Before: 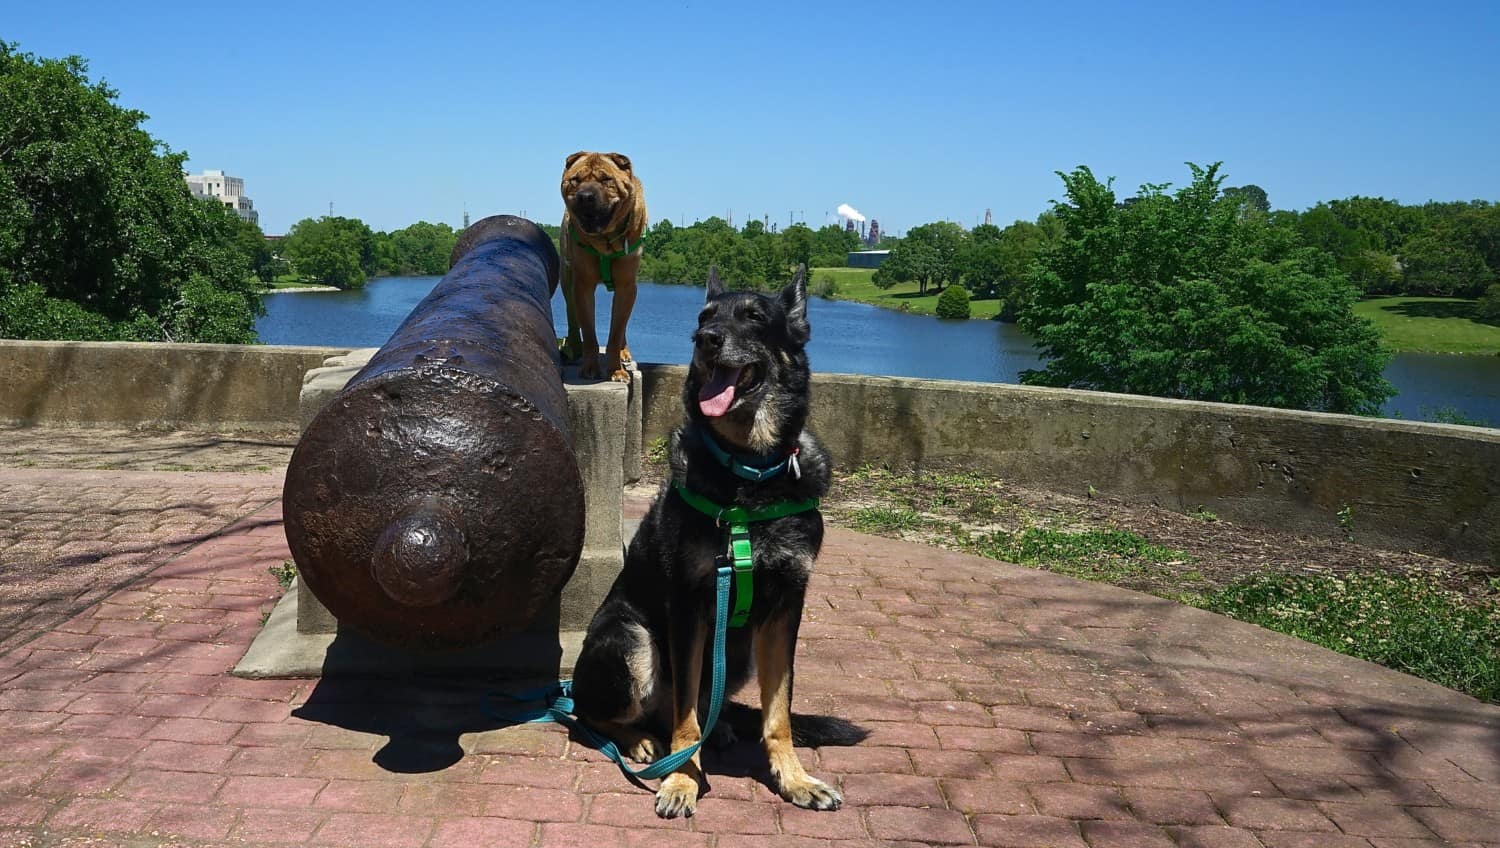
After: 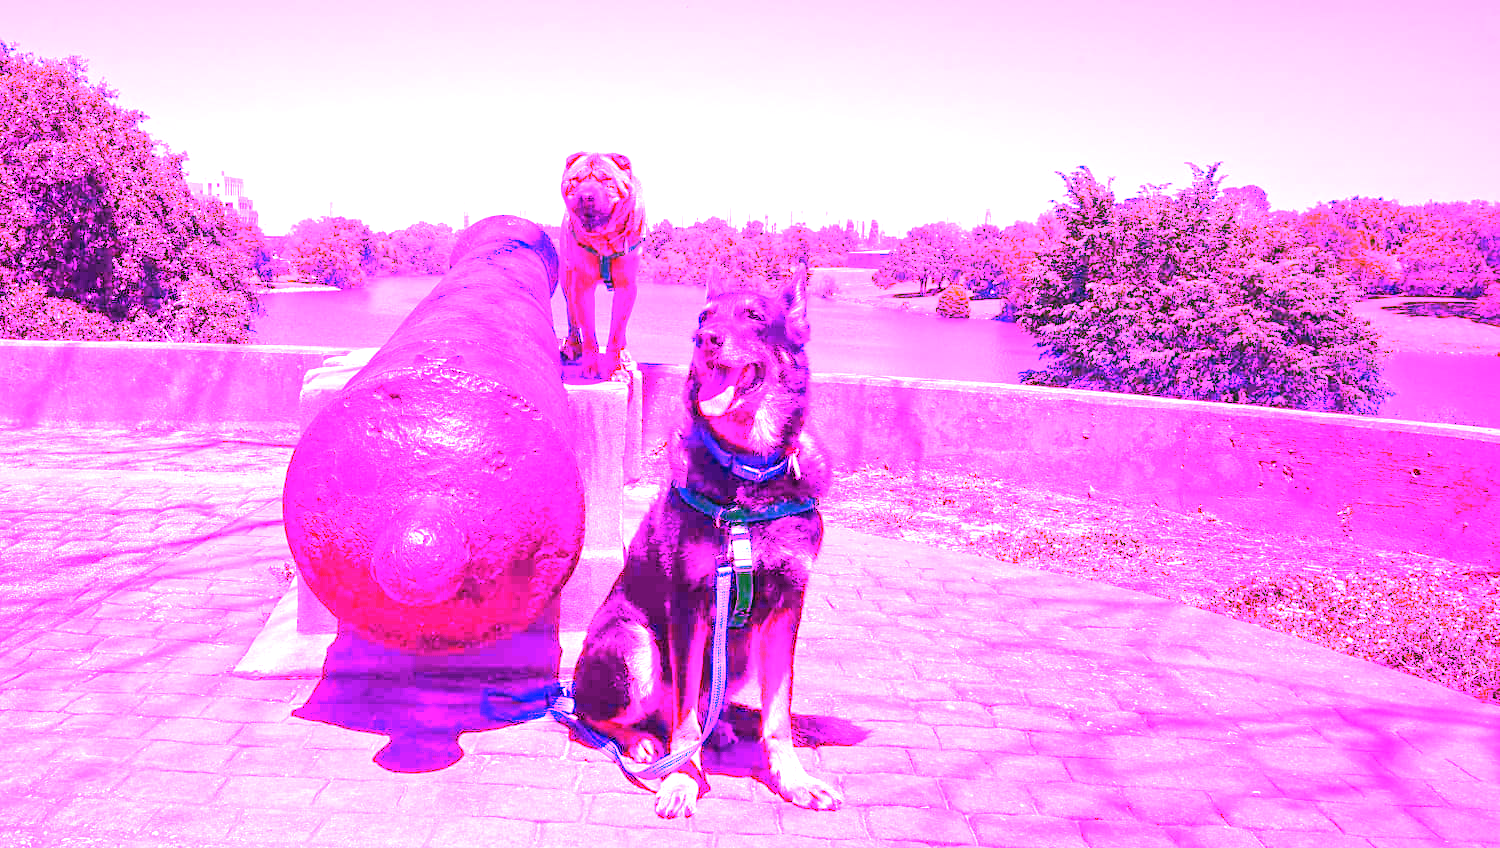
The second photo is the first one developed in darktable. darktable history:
white balance: red 8, blue 8
exposure: exposure 1 EV, compensate highlight preservation false
